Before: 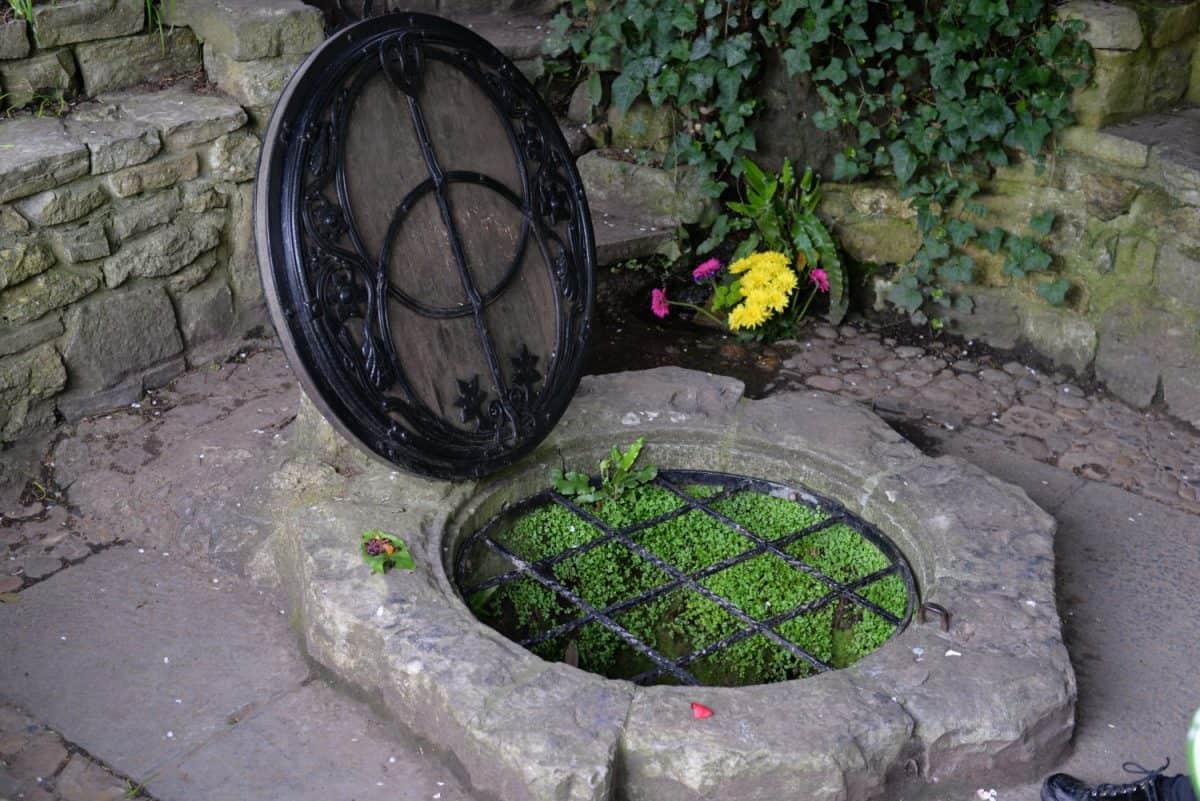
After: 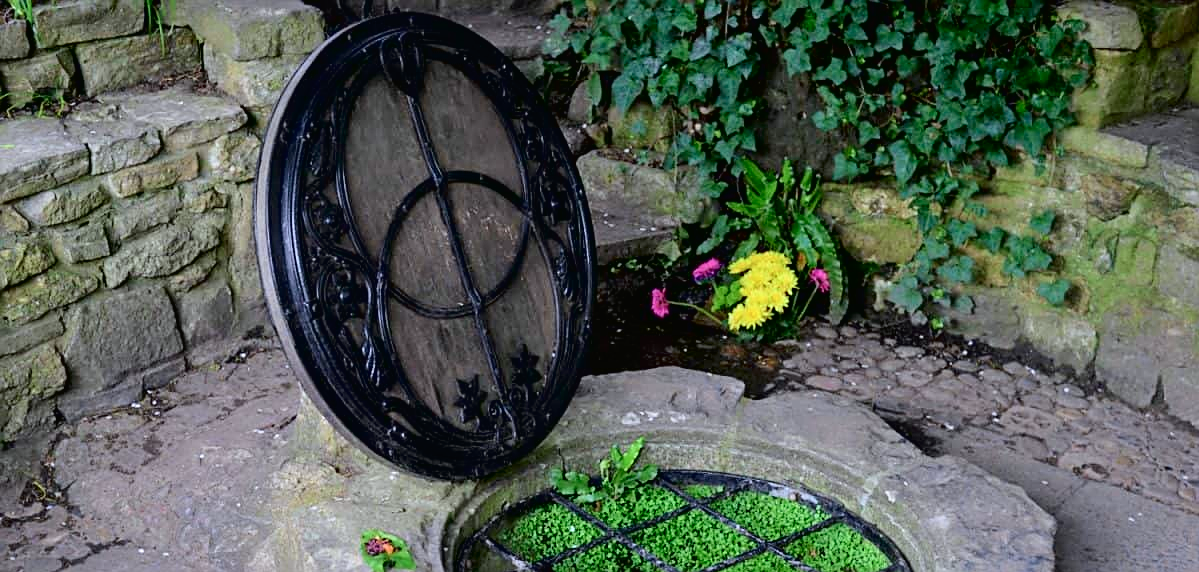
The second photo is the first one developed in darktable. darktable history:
sharpen: on, module defaults
tone curve: curves: ch0 [(0, 0.013) (0.054, 0.018) (0.205, 0.197) (0.289, 0.309) (0.382, 0.437) (0.475, 0.552) (0.666, 0.743) (0.791, 0.85) (1, 0.998)]; ch1 [(0, 0) (0.394, 0.338) (0.449, 0.404) (0.499, 0.498) (0.526, 0.528) (0.543, 0.564) (0.589, 0.633) (0.66, 0.687) (0.783, 0.804) (1, 1)]; ch2 [(0, 0) (0.304, 0.31) (0.403, 0.399) (0.441, 0.421) (0.474, 0.466) (0.498, 0.496) (0.524, 0.538) (0.555, 0.584) (0.633, 0.665) (0.7, 0.711) (1, 1)], color space Lab, independent channels, preserve colors none
crop: bottom 28.576%
white balance: red 0.982, blue 1.018
